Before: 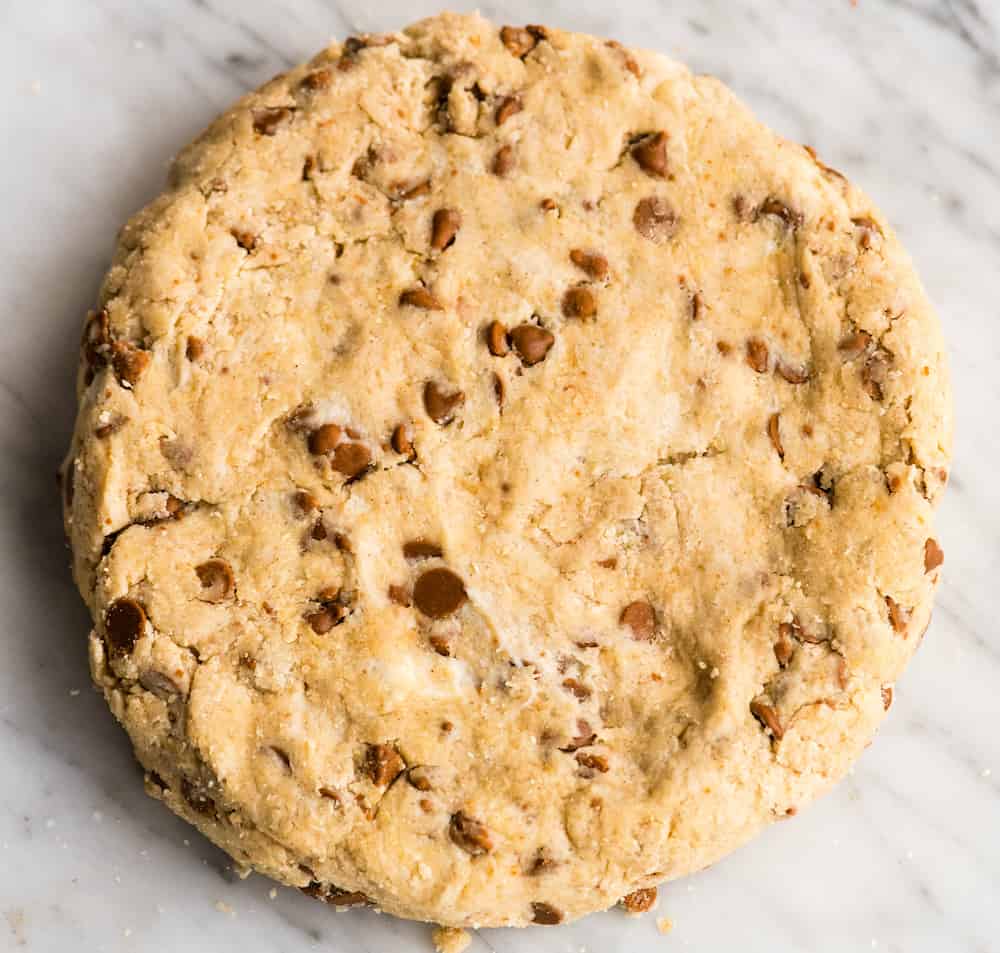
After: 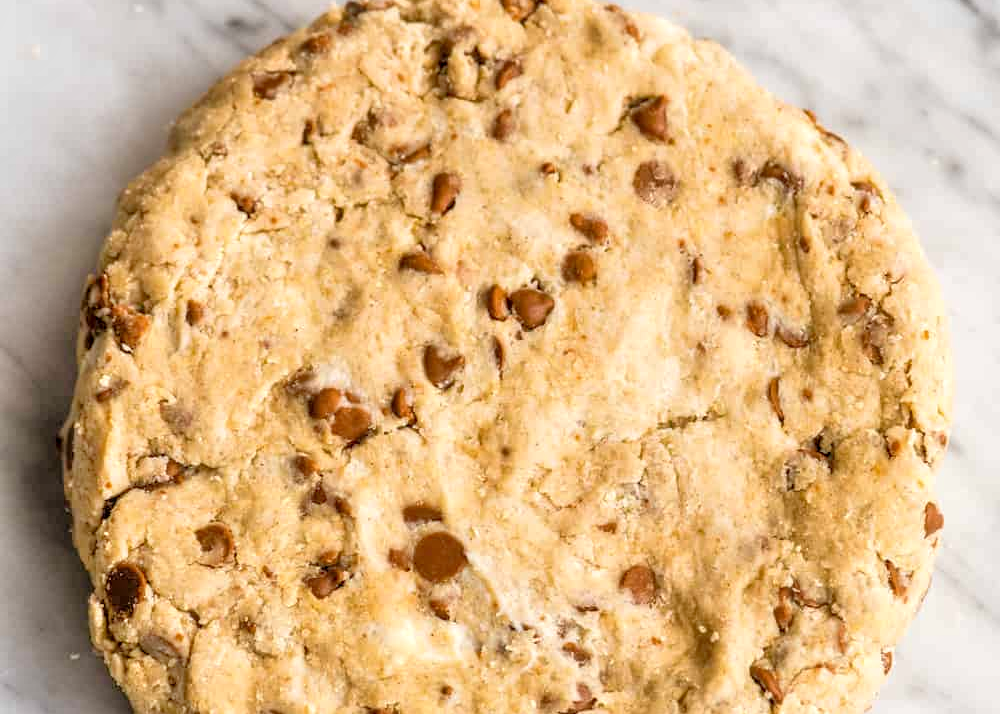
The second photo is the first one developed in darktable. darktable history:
tone equalizer: -7 EV 0.15 EV, -6 EV 0.6 EV, -5 EV 1.15 EV, -4 EV 1.33 EV, -3 EV 1.15 EV, -2 EV 0.6 EV, -1 EV 0.15 EV, mask exposure compensation -0.5 EV
local contrast: on, module defaults
crop: top 3.857%, bottom 21.132%
